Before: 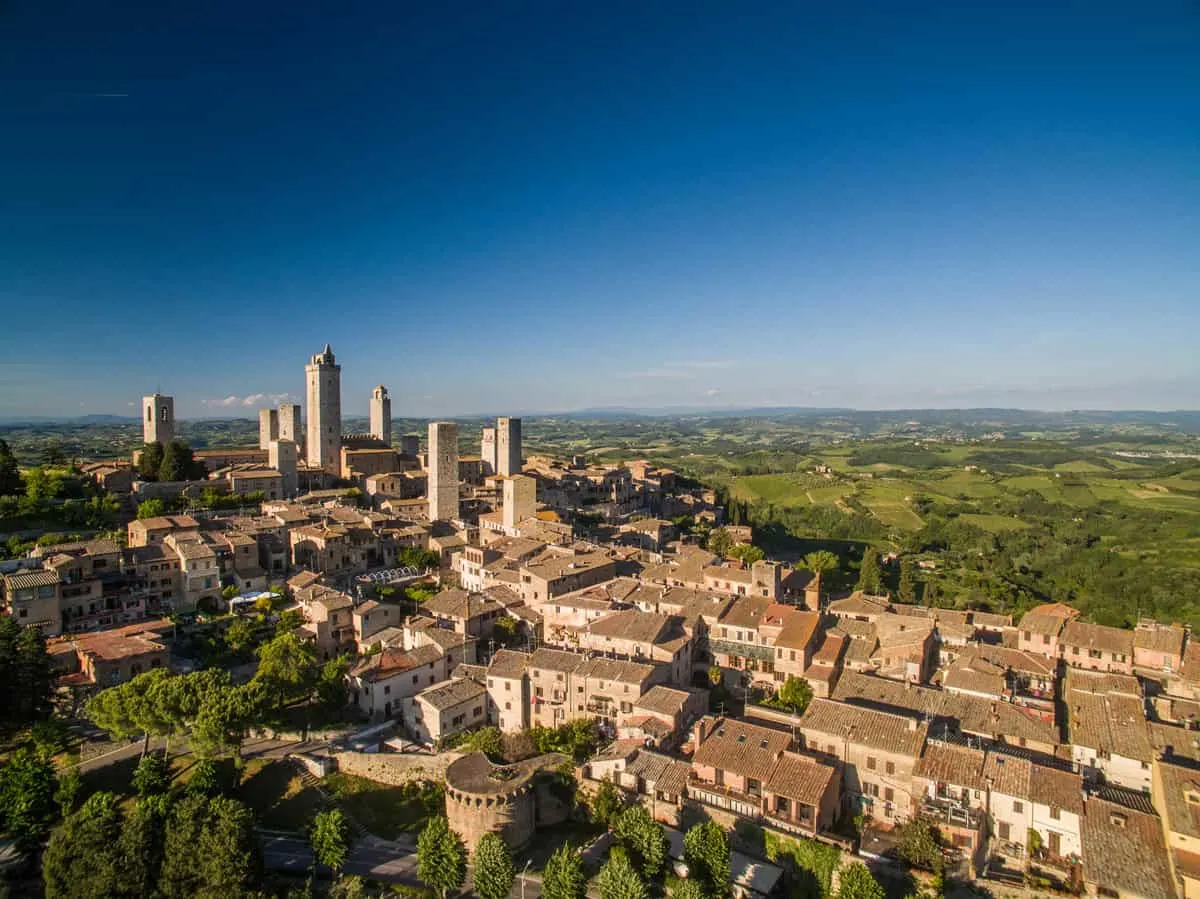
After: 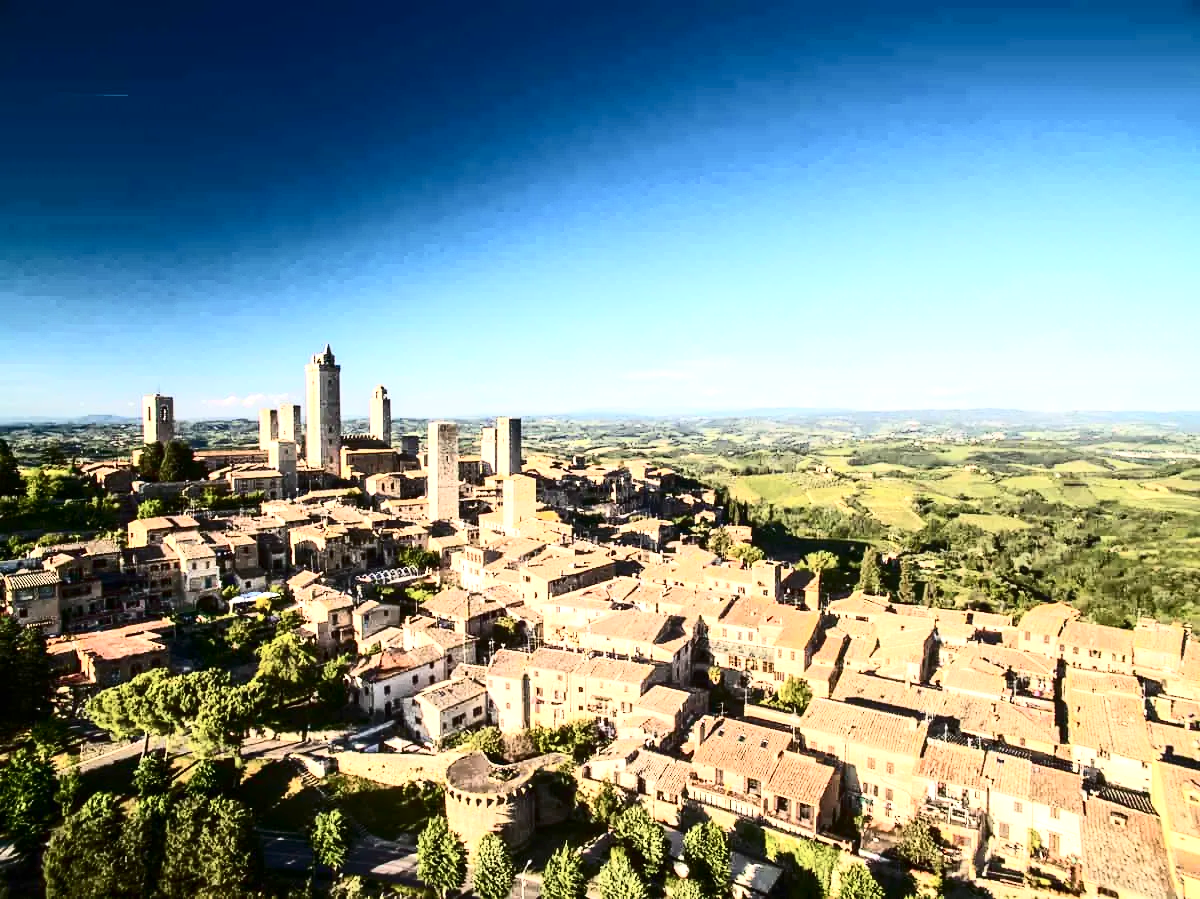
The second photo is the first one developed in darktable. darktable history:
contrast brightness saturation: contrast 0.5, saturation -0.1
exposure: black level correction 0, exposure 1.2 EV, compensate highlight preservation false
